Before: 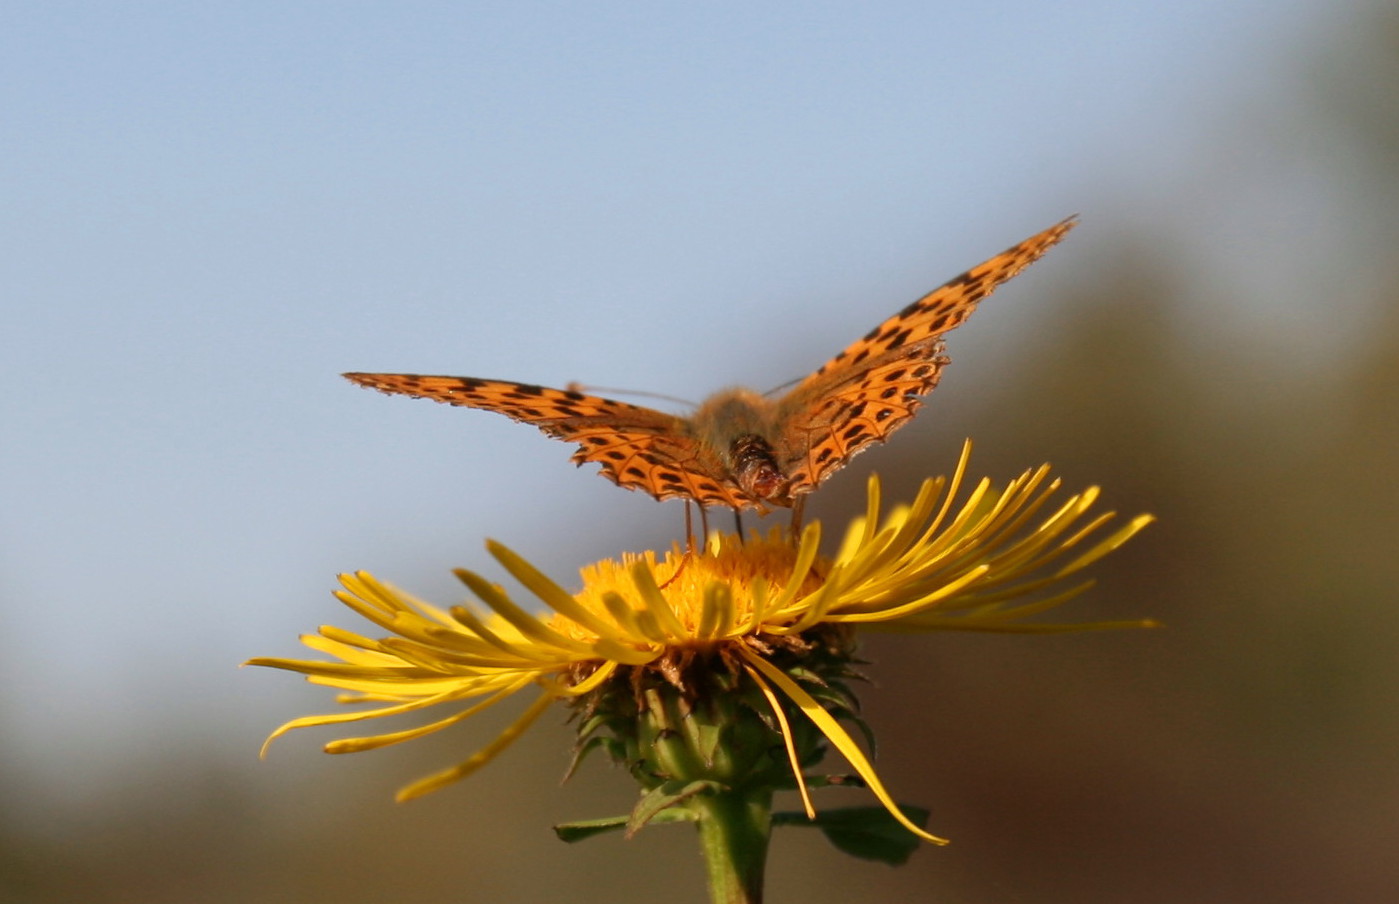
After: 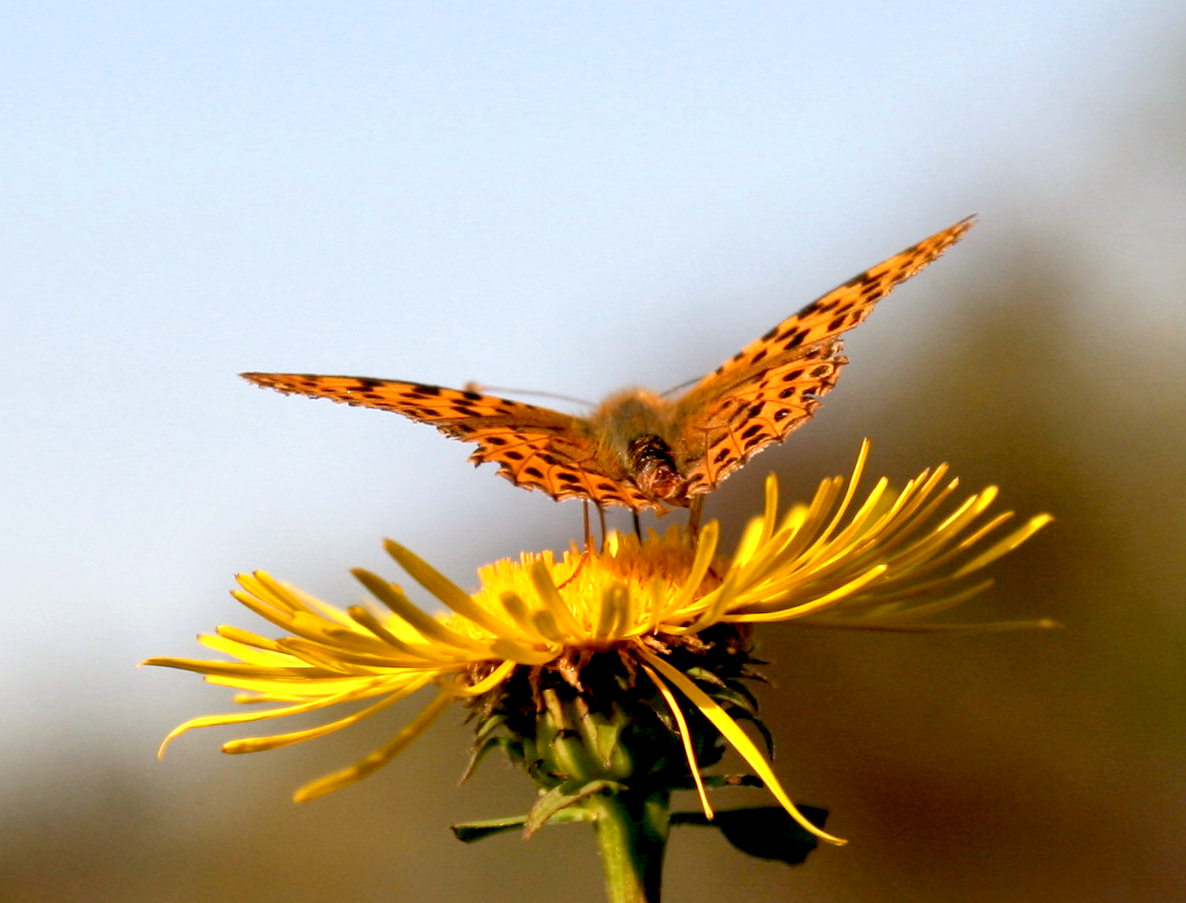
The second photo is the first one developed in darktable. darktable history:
color balance rgb: shadows lift › hue 87.14°, highlights gain › chroma 2.01%, highlights gain › hue 73.51°, global offset › luminance -0.502%, perceptual saturation grading › global saturation 0.463%
crop: left 7.326%, right 7.849%
local contrast: mode bilateral grid, contrast 21, coarseness 50, detail 119%, midtone range 0.2
exposure: black level correction 0.012, exposure 0.693 EV, compensate highlight preservation false
